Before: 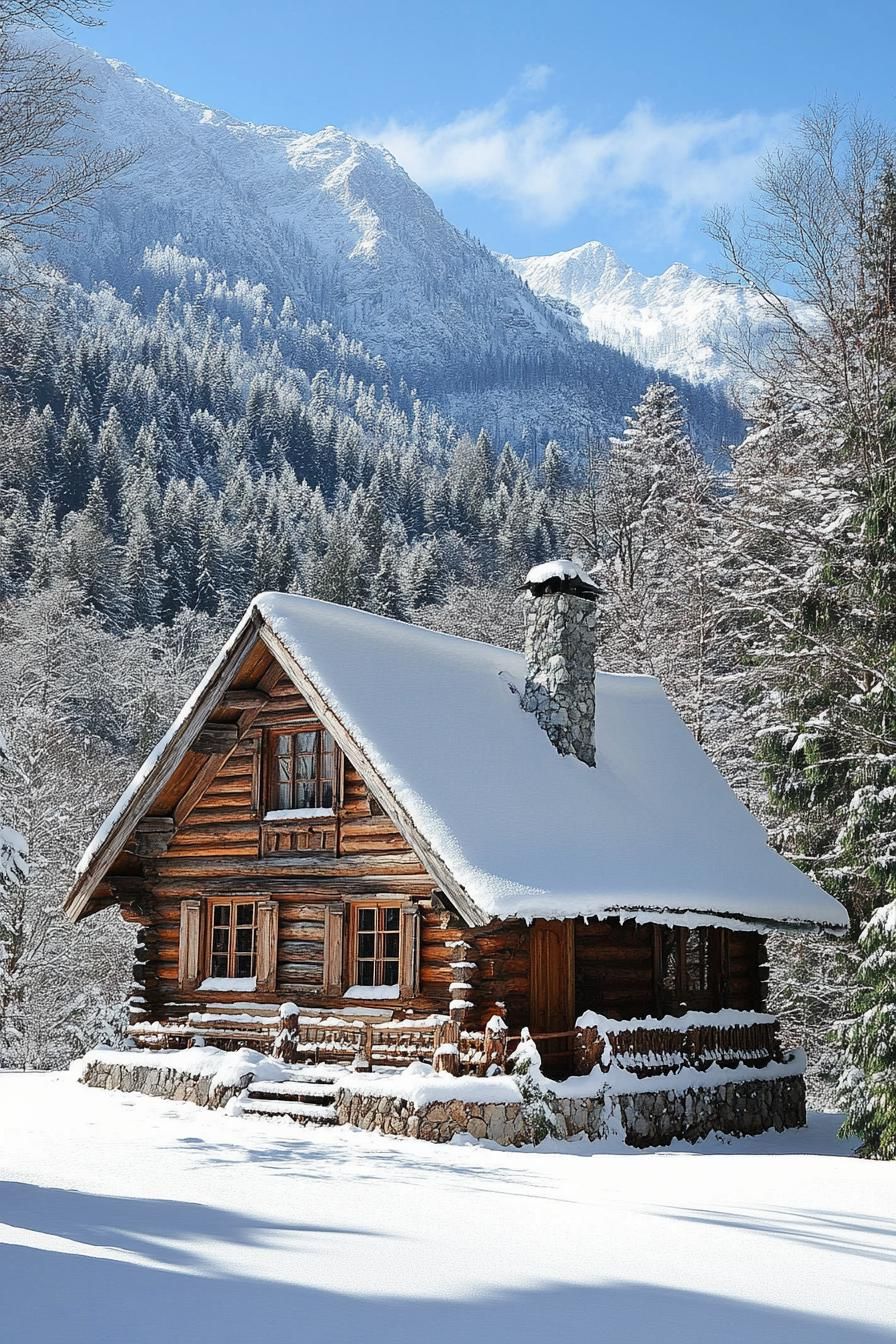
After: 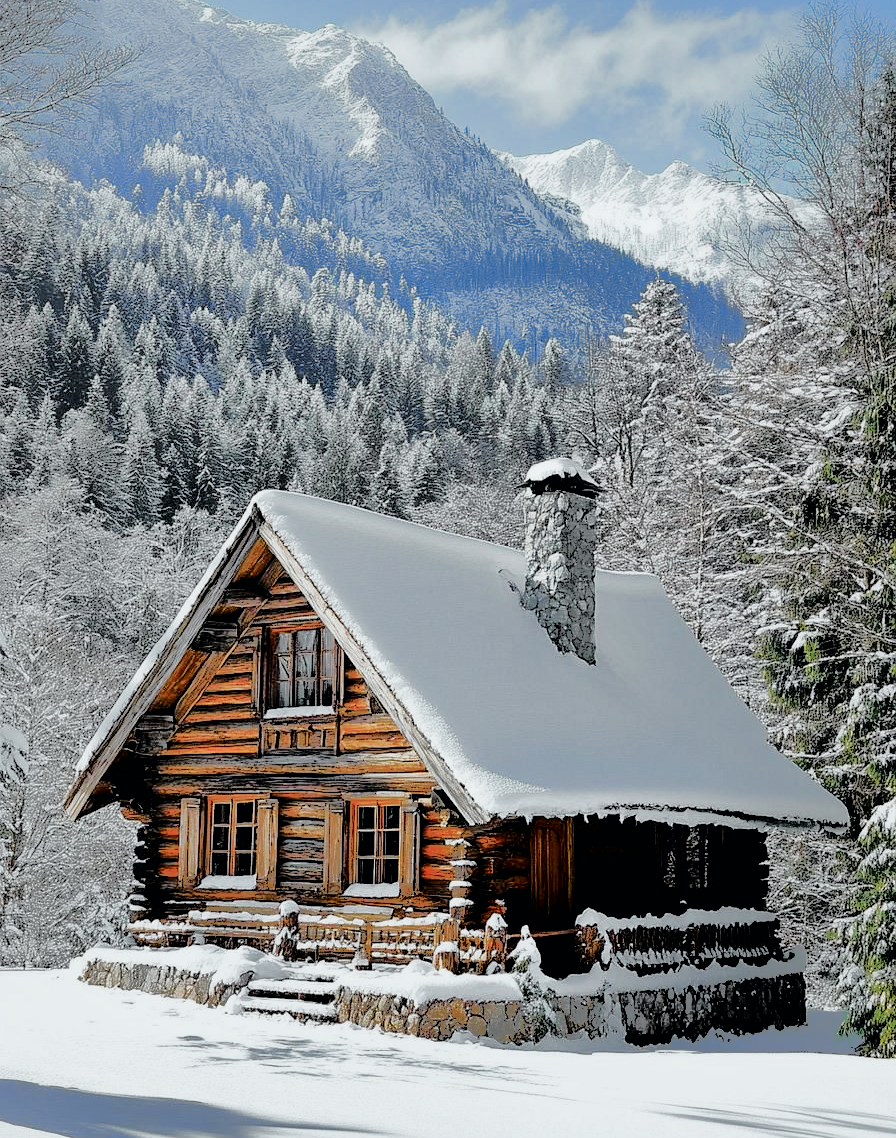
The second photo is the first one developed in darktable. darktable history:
filmic rgb: black relative exposure -7.65 EV, white relative exposure 3.96 EV, hardness 4.01, contrast 1.1, highlights saturation mix -31.43%
tone equalizer: -8 EV -1.1 EV, -7 EV -1.04 EV, -6 EV -0.892 EV, -5 EV -0.588 EV, -3 EV 0.573 EV, -2 EV 0.864 EV, -1 EV 0.989 EV, +0 EV 1.07 EV
crop: top 7.625%, bottom 7.702%
exposure: black level correction 0.001, compensate exposure bias true, compensate highlight preservation false
tone curve: curves: ch0 [(0, 0) (0.037, 0.011) (0.131, 0.108) (0.279, 0.279) (0.476, 0.554) (0.617, 0.693) (0.704, 0.77) (0.813, 0.852) (0.916, 0.924) (1, 0.993)]; ch1 [(0, 0) (0.318, 0.278) (0.444, 0.427) (0.493, 0.492) (0.508, 0.502) (0.534, 0.529) (0.562, 0.563) (0.626, 0.662) (0.746, 0.764) (1, 1)]; ch2 [(0, 0) (0.316, 0.292) (0.381, 0.37) (0.423, 0.448) (0.476, 0.492) (0.502, 0.498) (0.522, 0.518) (0.533, 0.532) (0.586, 0.631) (0.634, 0.663) (0.7, 0.7) (0.861, 0.808) (1, 0.951)], color space Lab, independent channels, preserve colors none
shadows and highlights: shadows -18.57, highlights -73.7
